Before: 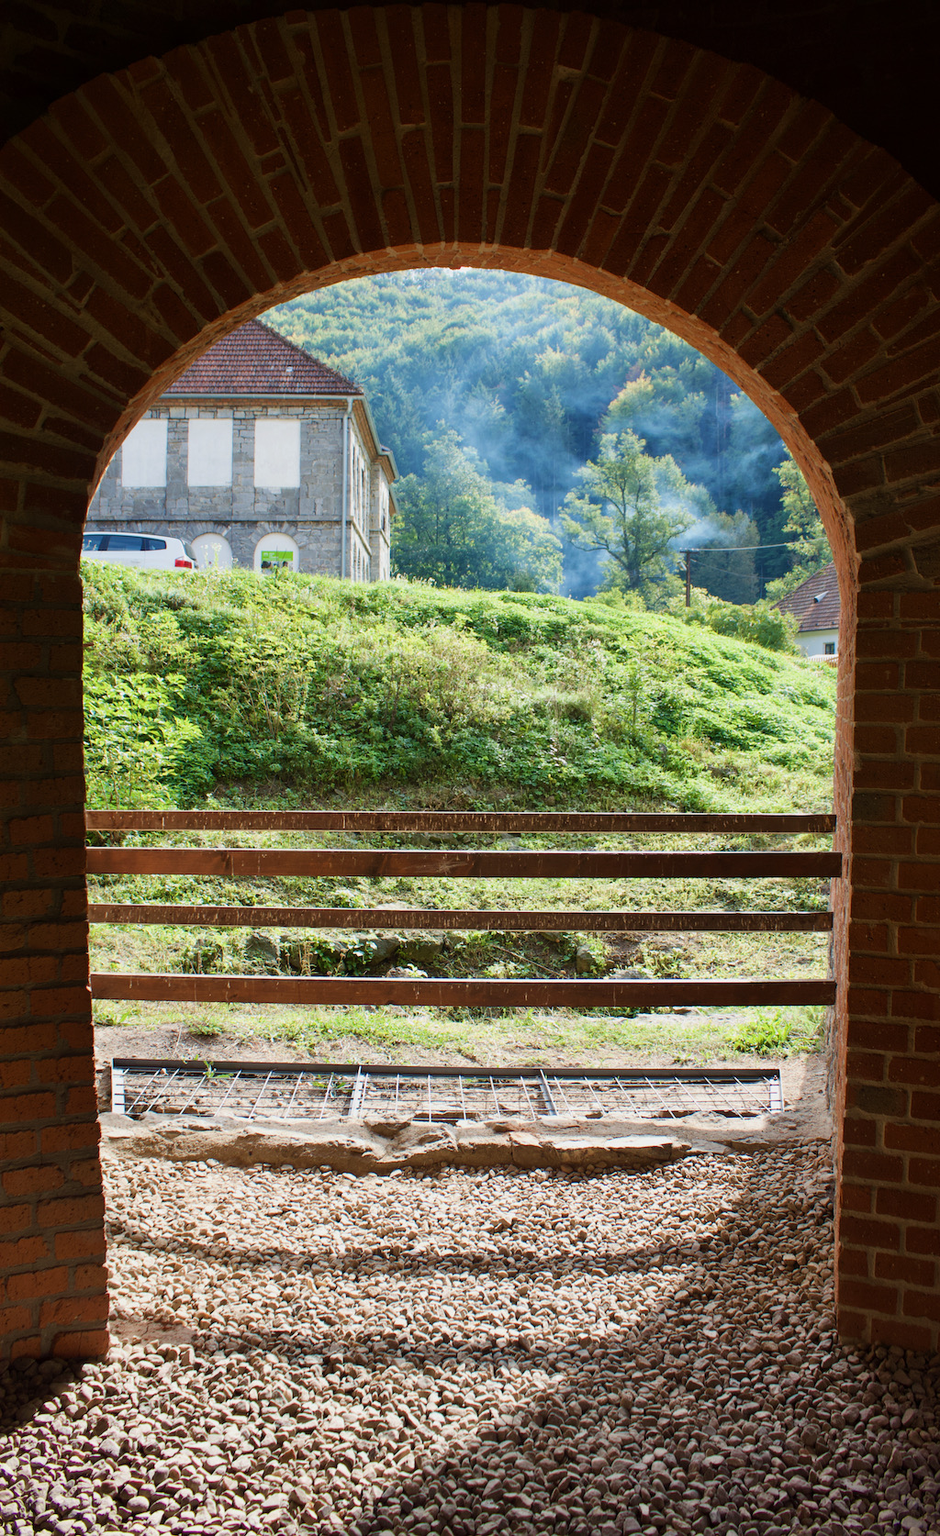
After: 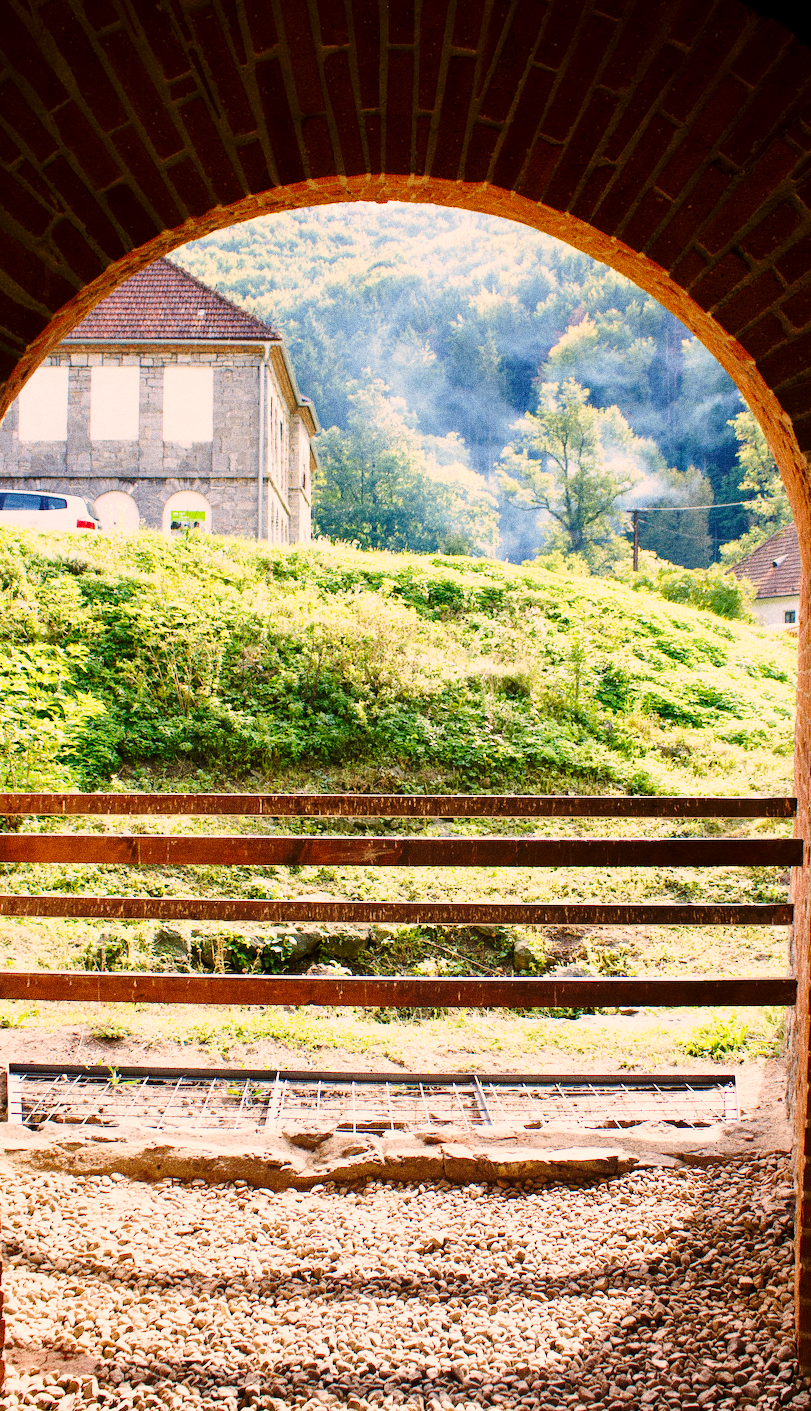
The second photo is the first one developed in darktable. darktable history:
grain: coarseness 0.09 ISO, strength 40%
crop: left 11.225%, top 5.381%, right 9.565%, bottom 10.314%
base curve: curves: ch0 [(0, 0) (0.028, 0.03) (0.121, 0.232) (0.46, 0.748) (0.859, 0.968) (1, 1)], preserve colors none
color correction: highlights a* 11.96, highlights b* 11.58
